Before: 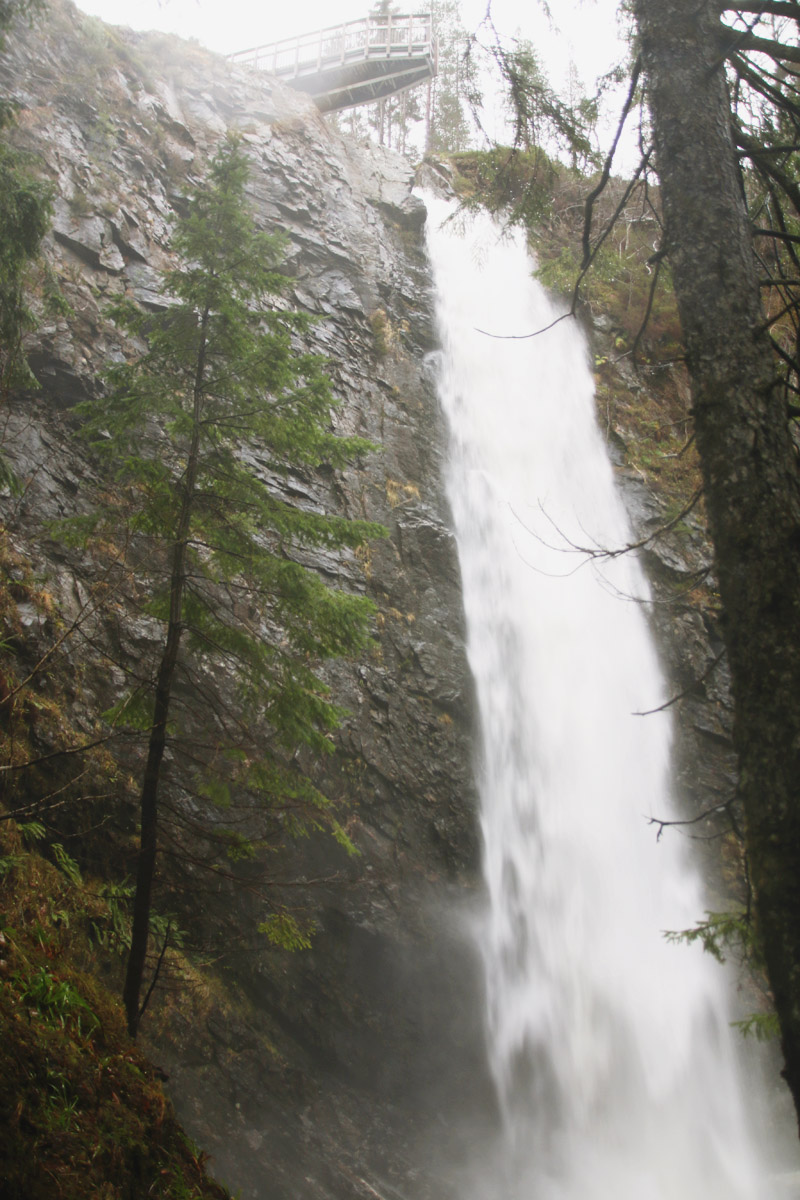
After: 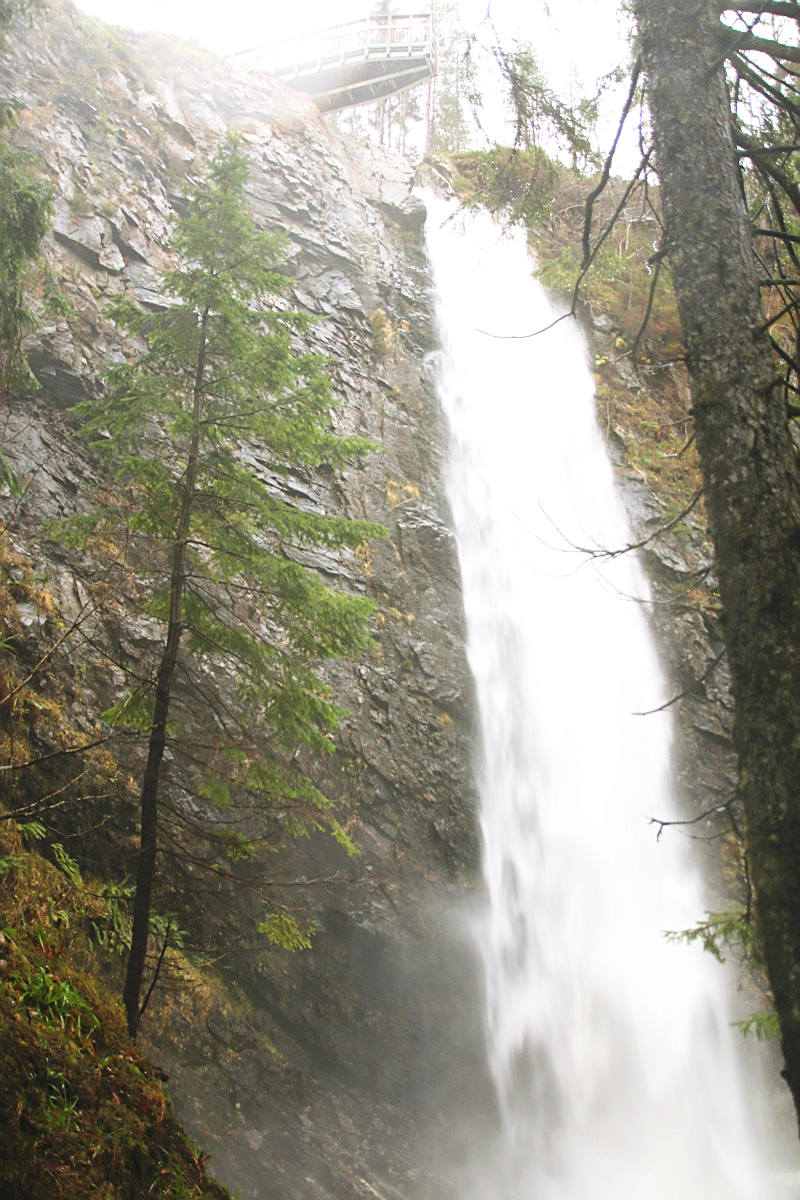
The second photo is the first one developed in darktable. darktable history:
sharpen: on, module defaults
tone curve: curves: ch0 [(0, 0) (0.003, 0.004) (0.011, 0.015) (0.025, 0.033) (0.044, 0.058) (0.069, 0.091) (0.1, 0.131) (0.136, 0.179) (0.177, 0.233) (0.224, 0.296) (0.277, 0.364) (0.335, 0.434) (0.399, 0.511) (0.468, 0.584) (0.543, 0.656) (0.623, 0.729) (0.709, 0.799) (0.801, 0.874) (0.898, 0.936) (1, 1)], color space Lab, linked channels, preserve colors none
exposure: exposure 0.297 EV, compensate highlight preservation false
color correction: highlights a* -0.135, highlights b* 0.131
